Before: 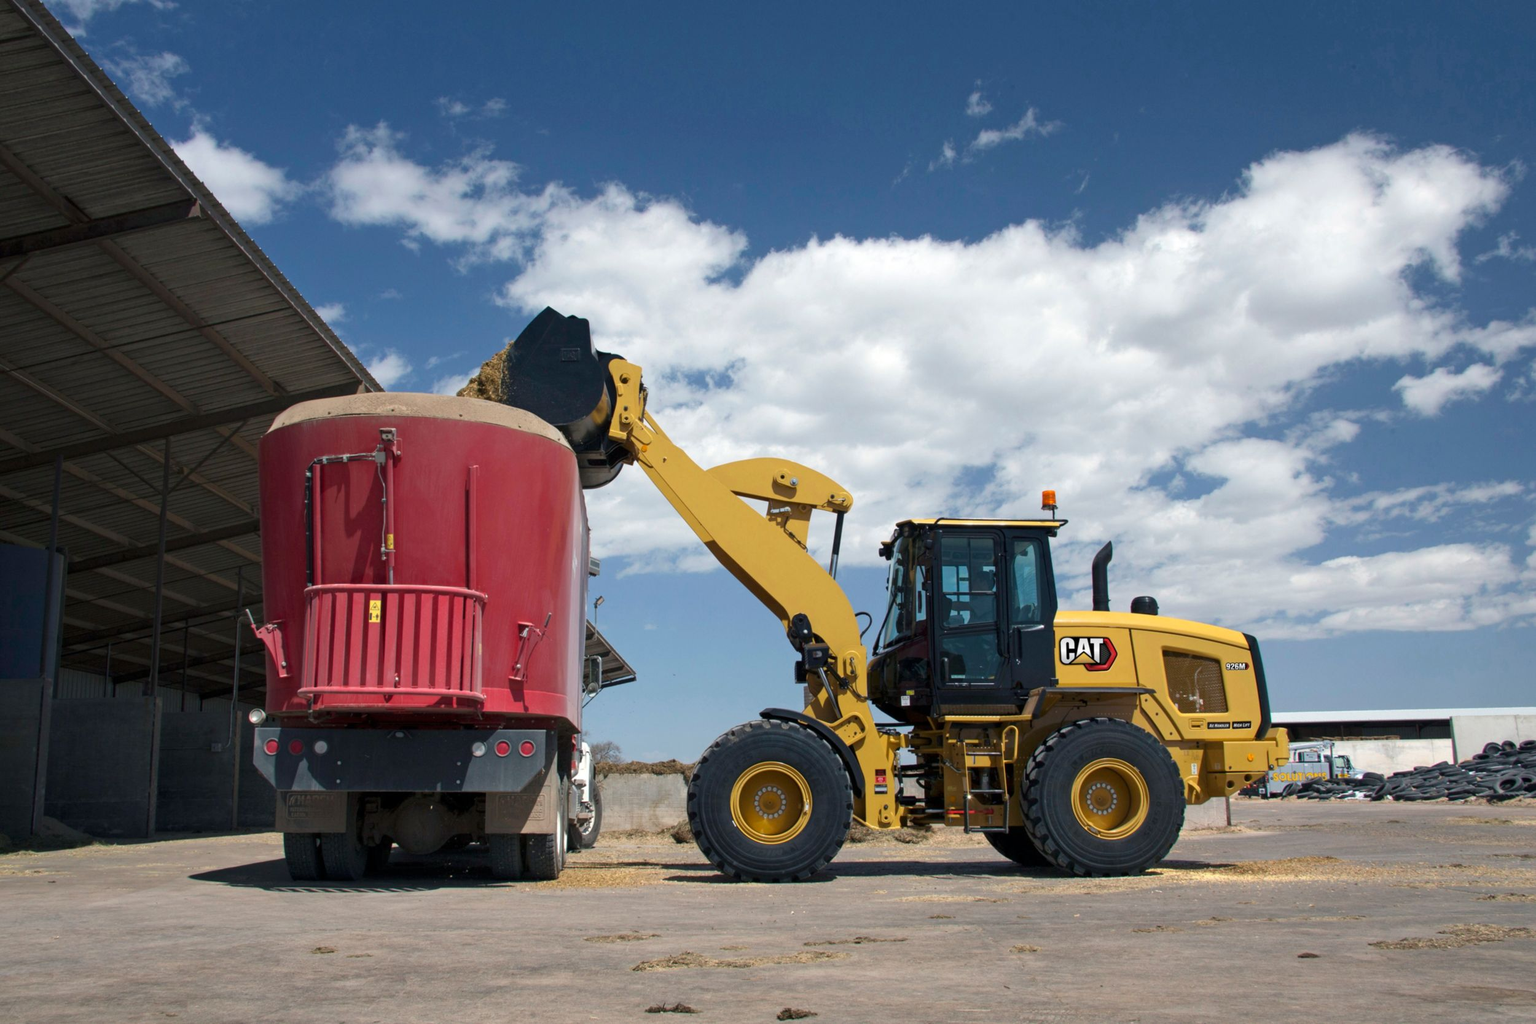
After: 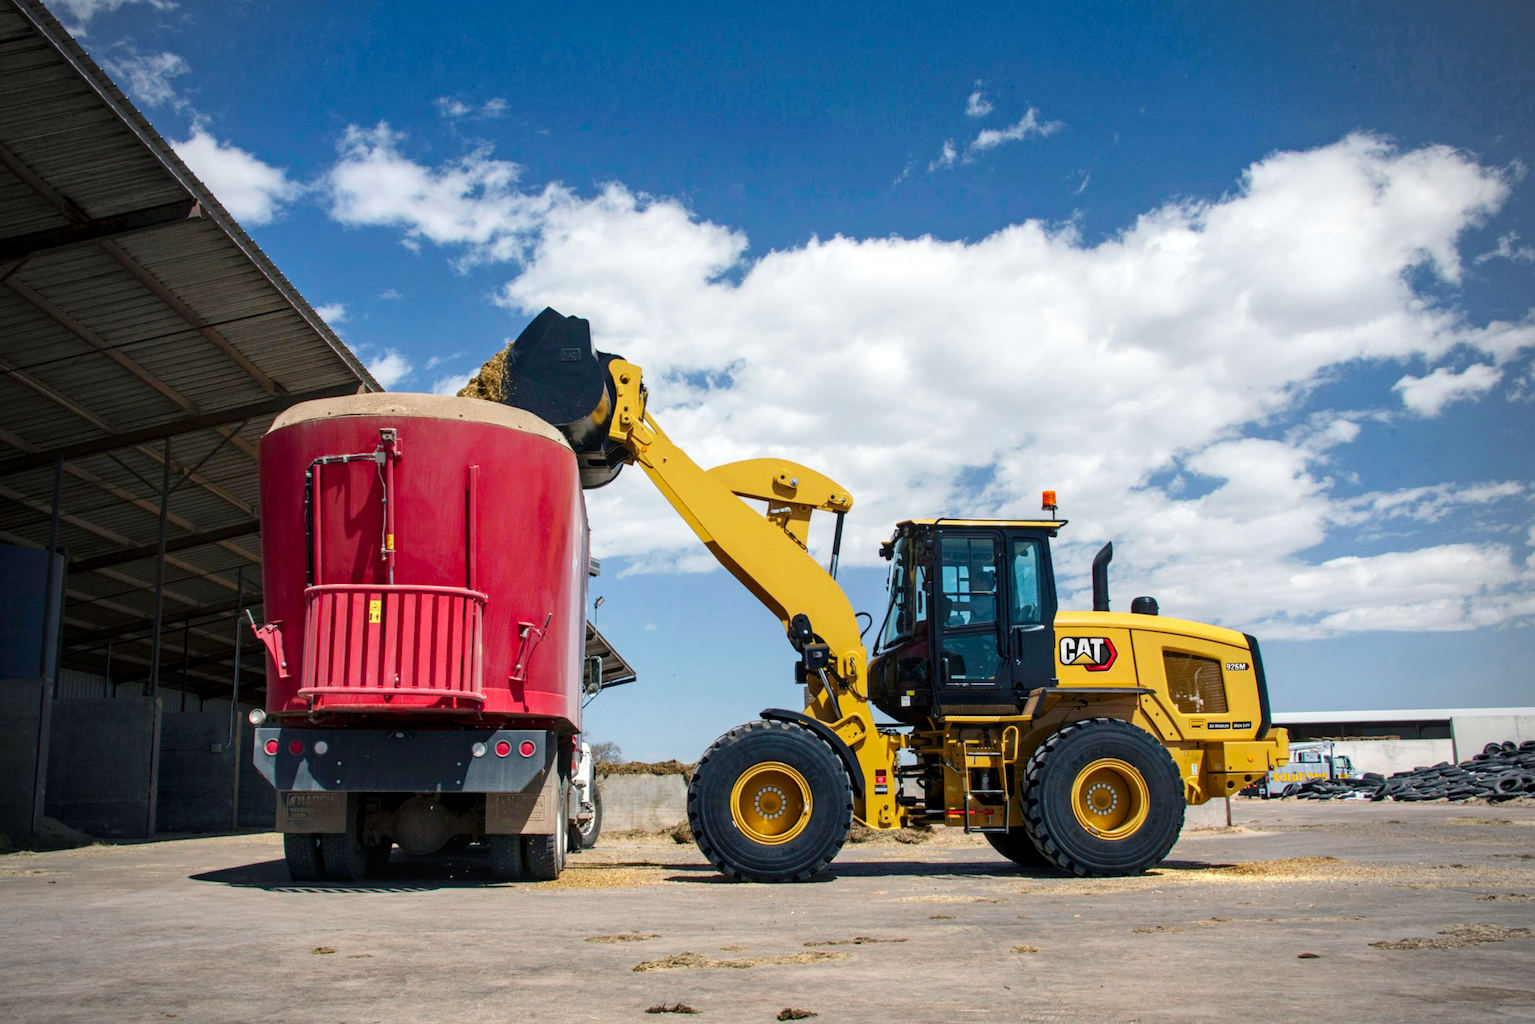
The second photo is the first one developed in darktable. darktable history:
exposure: compensate highlight preservation false
contrast brightness saturation: contrast 0.037, saturation 0.162
vignetting: on, module defaults
tone curve: curves: ch0 [(0, 0) (0.004, 0.001) (0.133, 0.112) (0.325, 0.362) (0.832, 0.893) (1, 1)], preserve colors none
color correction: highlights a* -0.121, highlights b* 0.106
local contrast: on, module defaults
